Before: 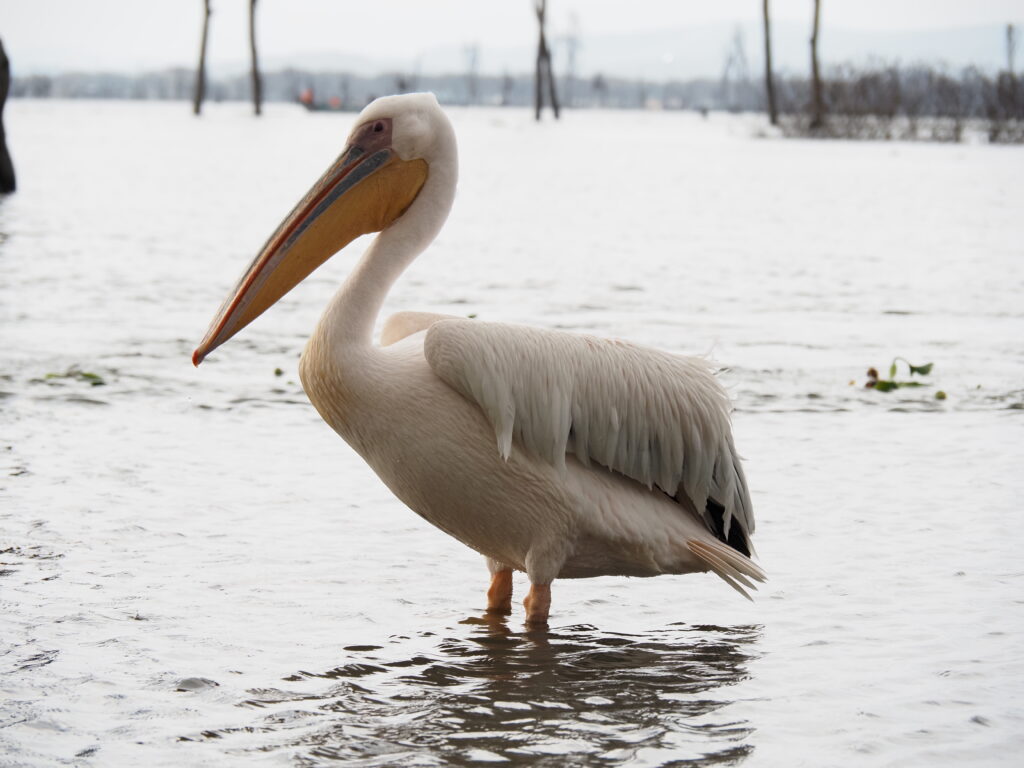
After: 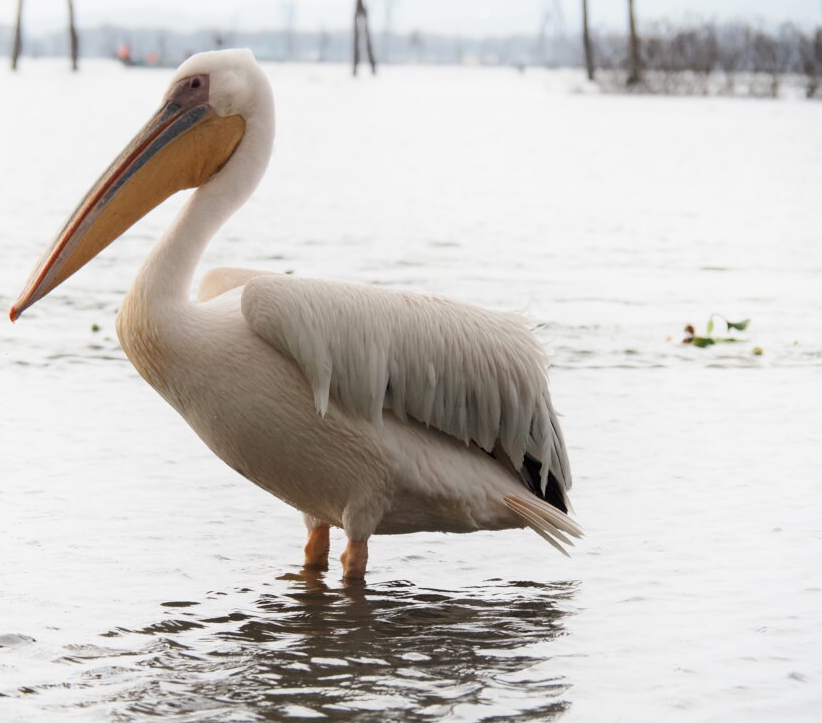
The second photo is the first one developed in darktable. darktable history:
crop and rotate: left 17.959%, top 5.771%, right 1.742%
shadows and highlights: shadows -23.08, highlights 46.15, soften with gaussian
